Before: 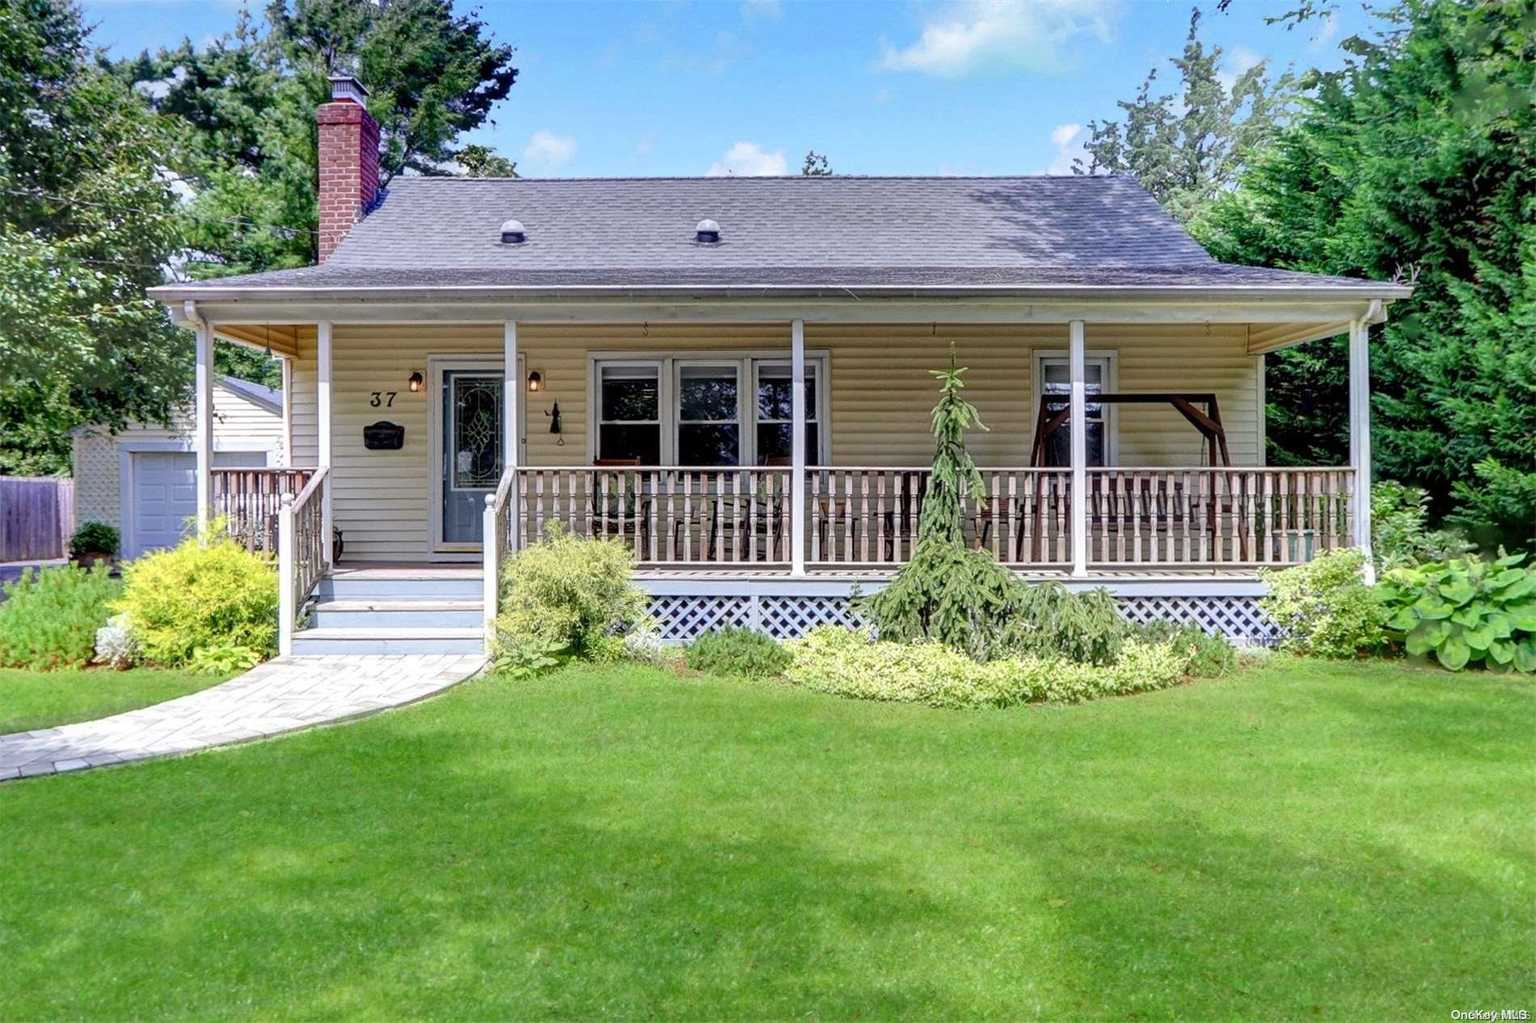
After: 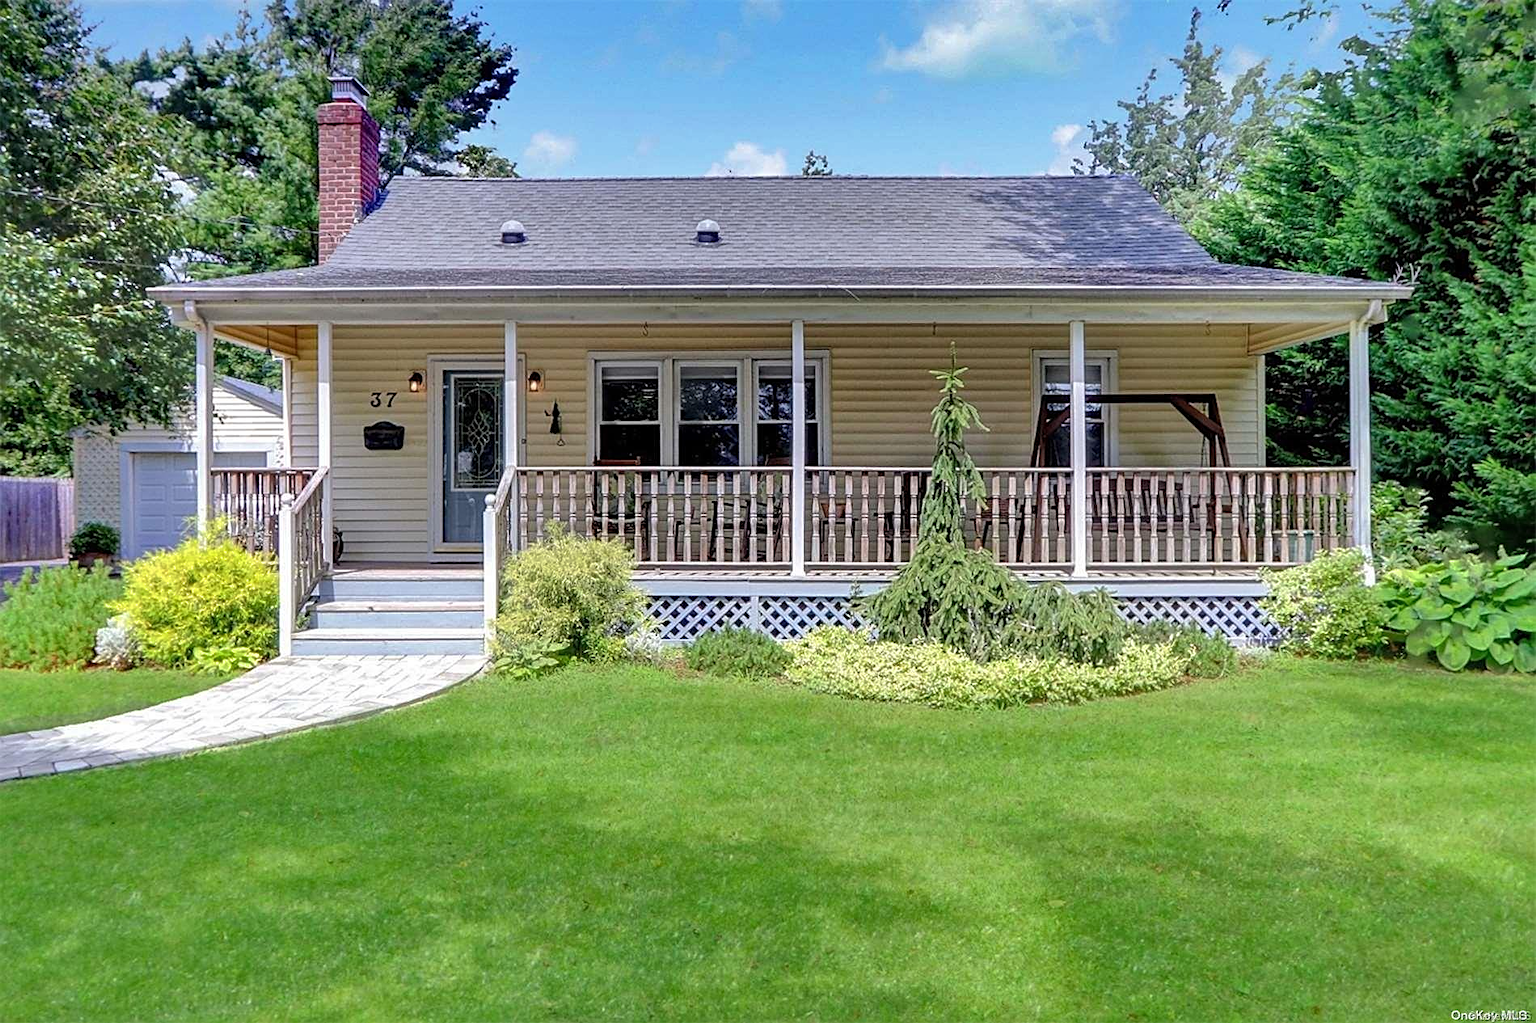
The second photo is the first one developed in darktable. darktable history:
sharpen: on, module defaults
rotate and perspective: crop left 0, crop top 0
shadows and highlights: shadows 30
